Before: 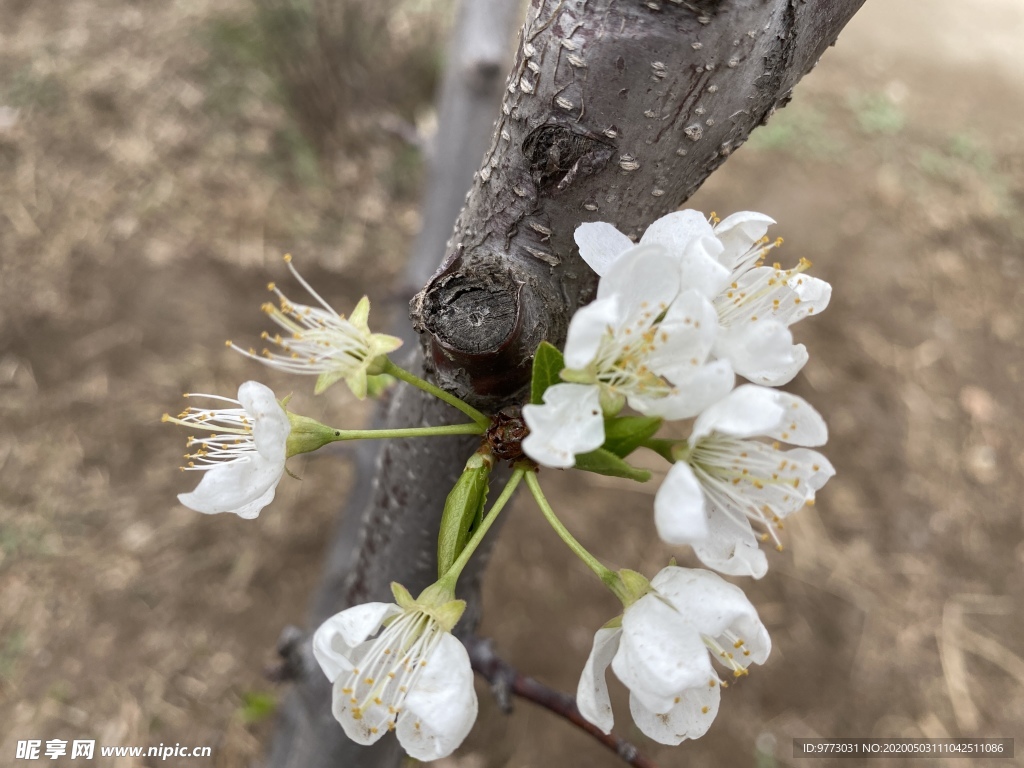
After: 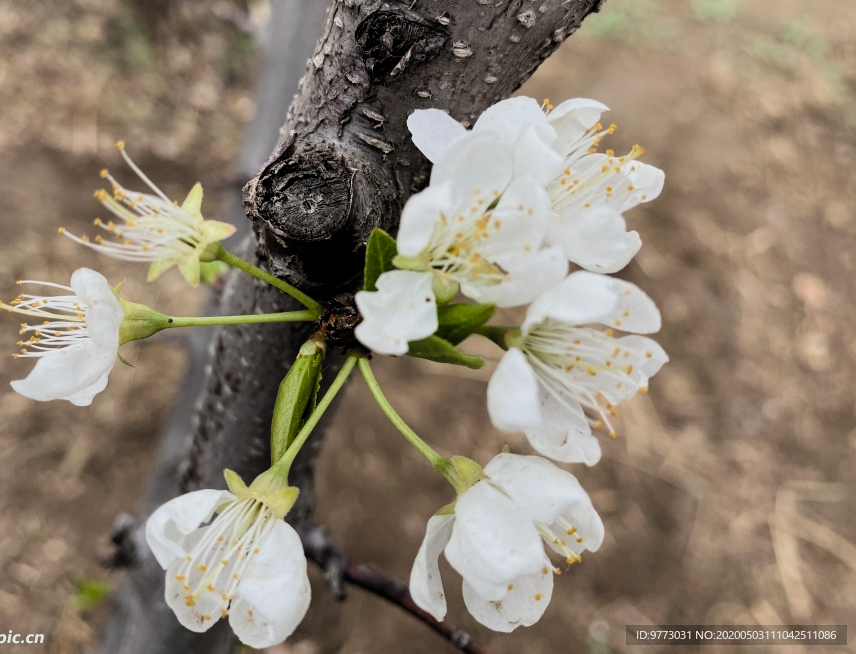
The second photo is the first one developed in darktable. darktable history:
crop: left 16.314%, top 14.744%
filmic rgb: black relative exposure -5.11 EV, white relative exposure 3.97 EV, threshold 3 EV, hardness 2.91, contrast 1.298, highlights saturation mix -10.82%, color science v6 (2022), enable highlight reconstruction true
